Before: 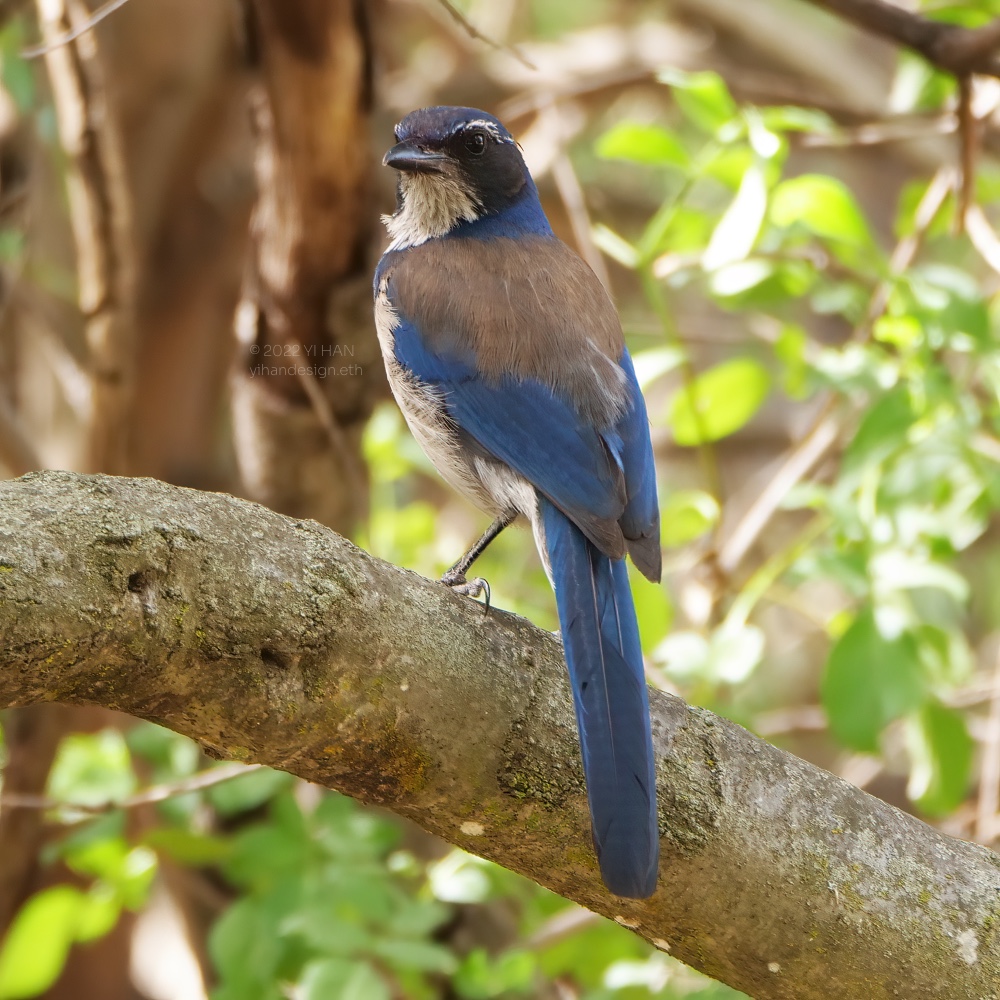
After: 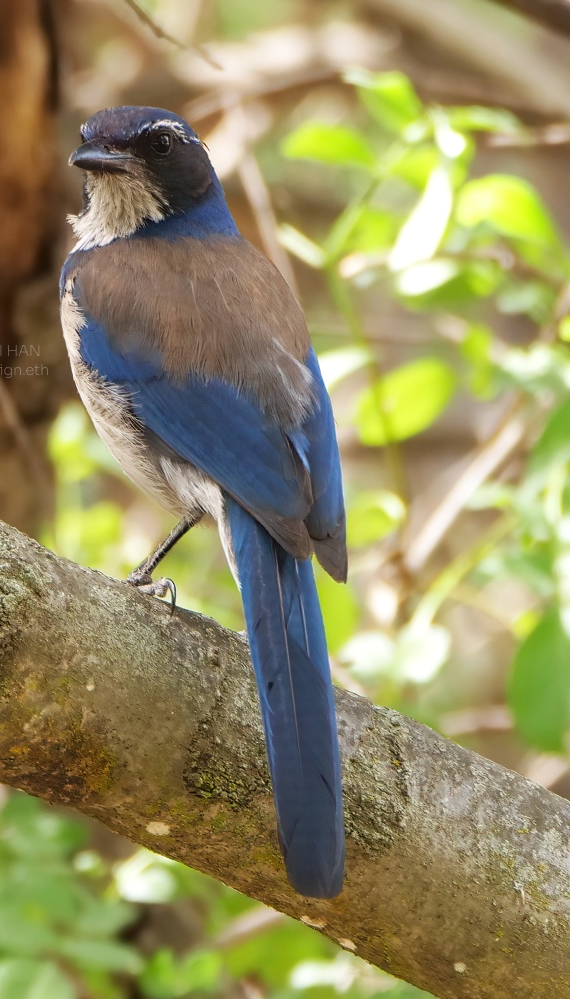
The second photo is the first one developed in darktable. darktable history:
levels: levels [0, 0.492, 0.984]
crop: left 31.421%, top 0.013%, right 11.577%
